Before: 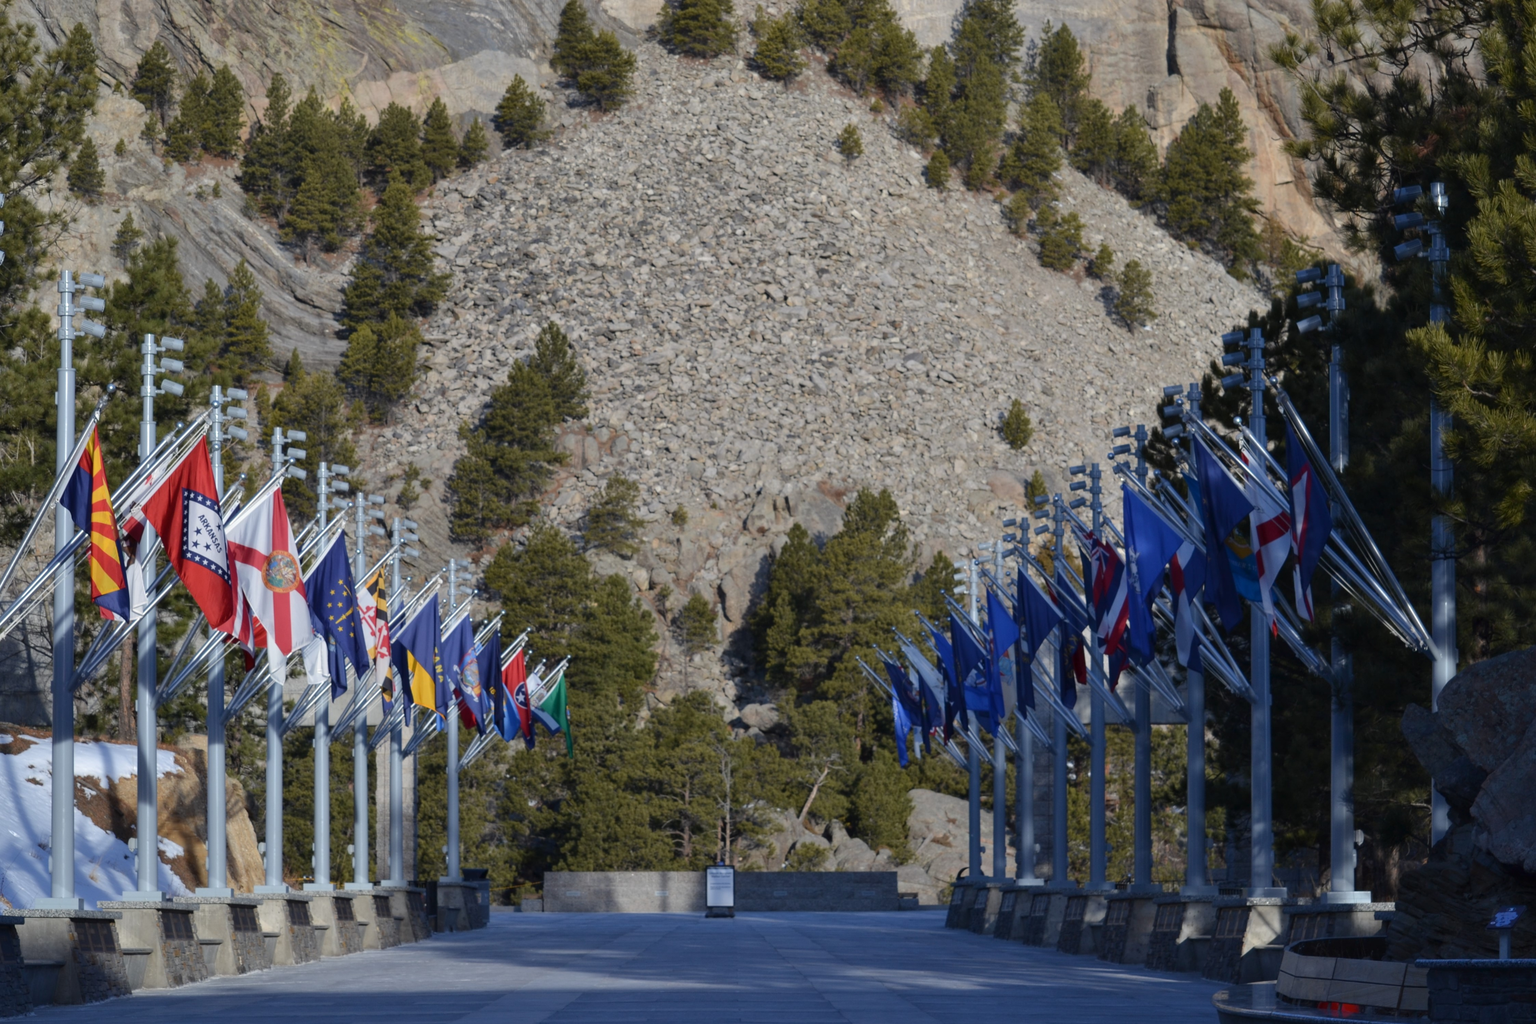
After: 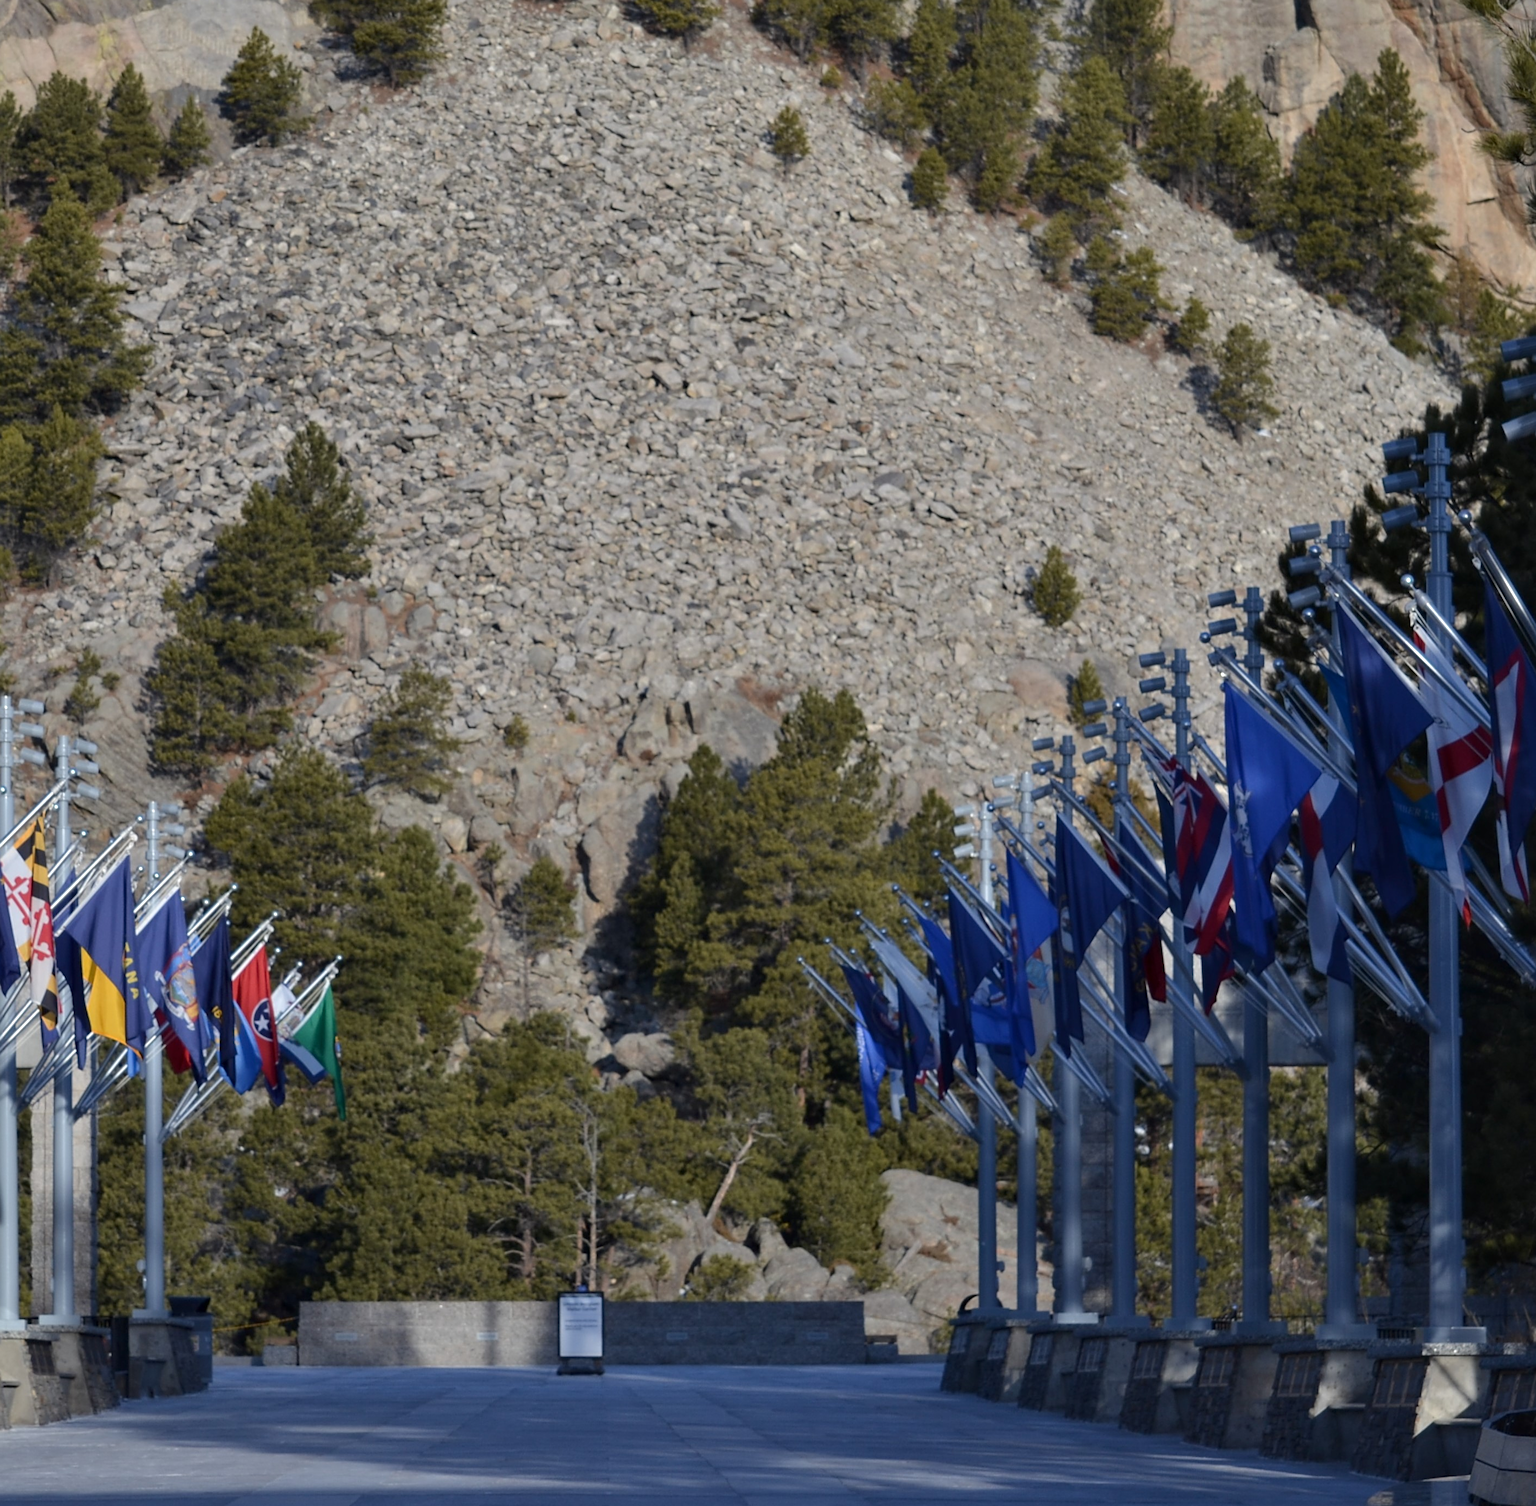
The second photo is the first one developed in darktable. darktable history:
sharpen: on, module defaults
crop and rotate: left 23.235%, top 5.633%, right 14.17%, bottom 2.285%
contrast equalizer: y [[0.535, 0.543, 0.548, 0.548, 0.542, 0.532], [0.5 ×6], [0.5 ×6], [0 ×6], [0 ×6]], mix 0.318
